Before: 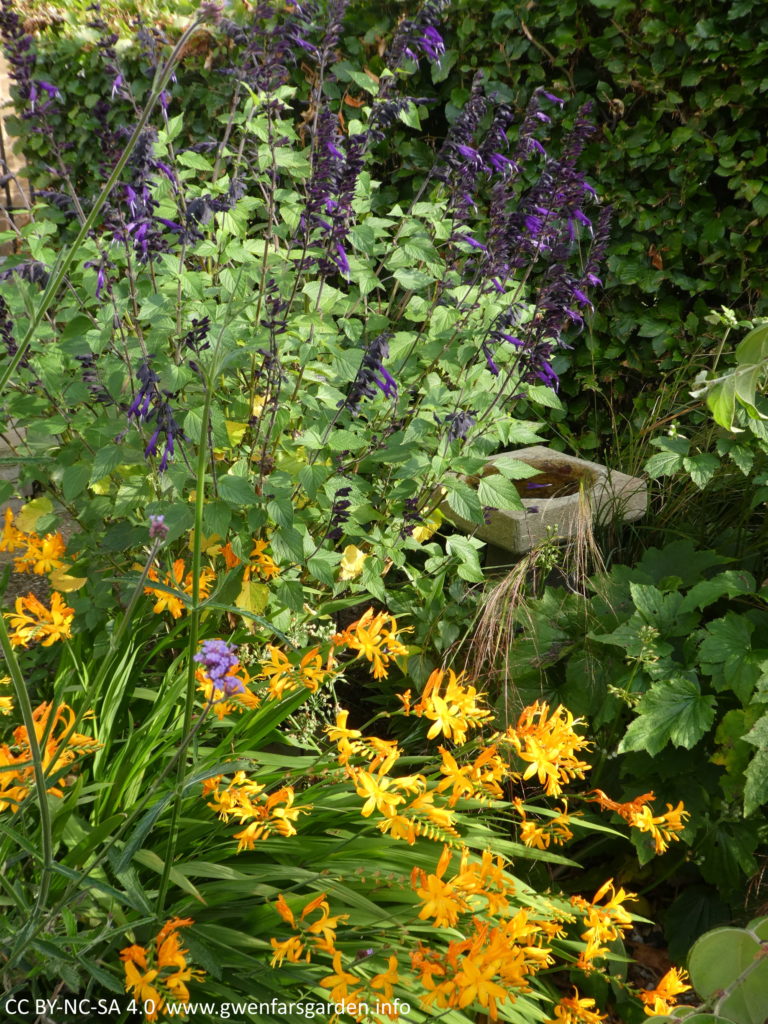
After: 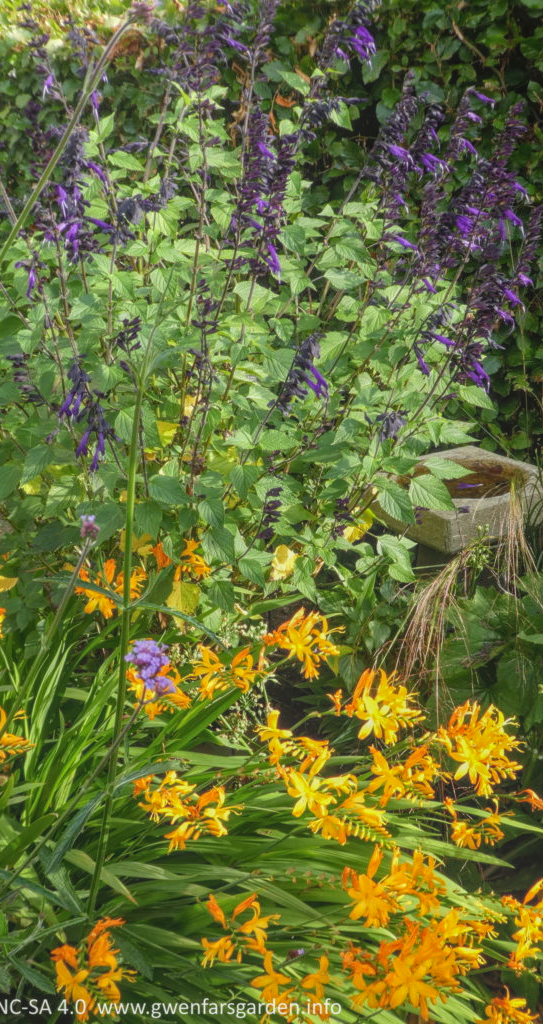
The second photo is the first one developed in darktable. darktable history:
crop and rotate: left 9.061%, right 20.142%
local contrast: highlights 73%, shadows 15%, midtone range 0.197
